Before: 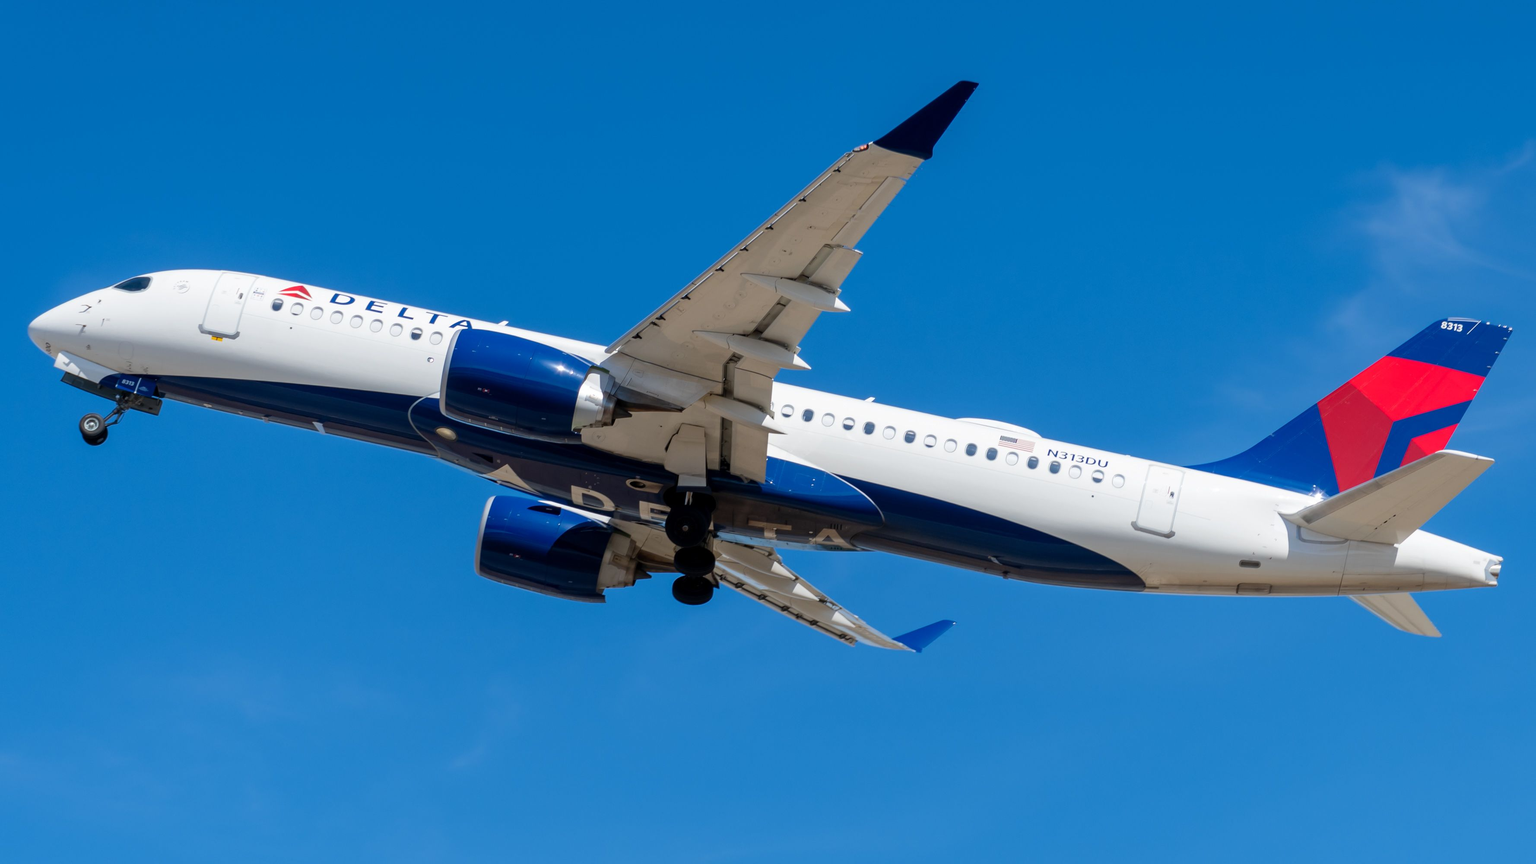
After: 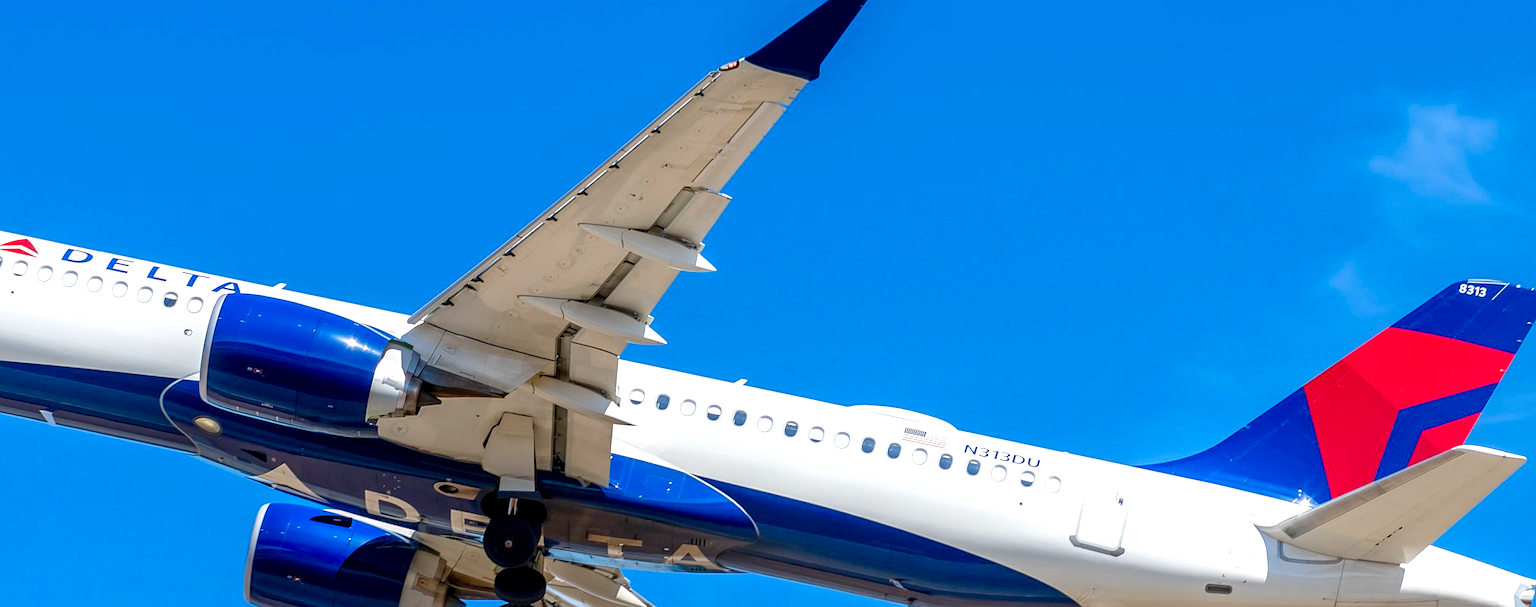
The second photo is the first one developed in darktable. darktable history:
local contrast: detail 150%
sharpen: on, module defaults
shadows and highlights: shadows 43, highlights 8.02
color calibration: illuminant same as pipeline (D50), adaptation none (bypass), x 0.332, y 0.335, temperature 5005.57 K
crop: left 18.309%, top 11.115%, right 2.182%, bottom 32.895%
color balance rgb: linear chroma grading › global chroma 9.327%, perceptual saturation grading › global saturation 24.926%, perceptual saturation grading › highlights -28.974%, perceptual saturation grading › shadows 33.685%, contrast -9.432%
exposure: black level correction -0.002, exposure 0.531 EV, compensate highlight preservation false
